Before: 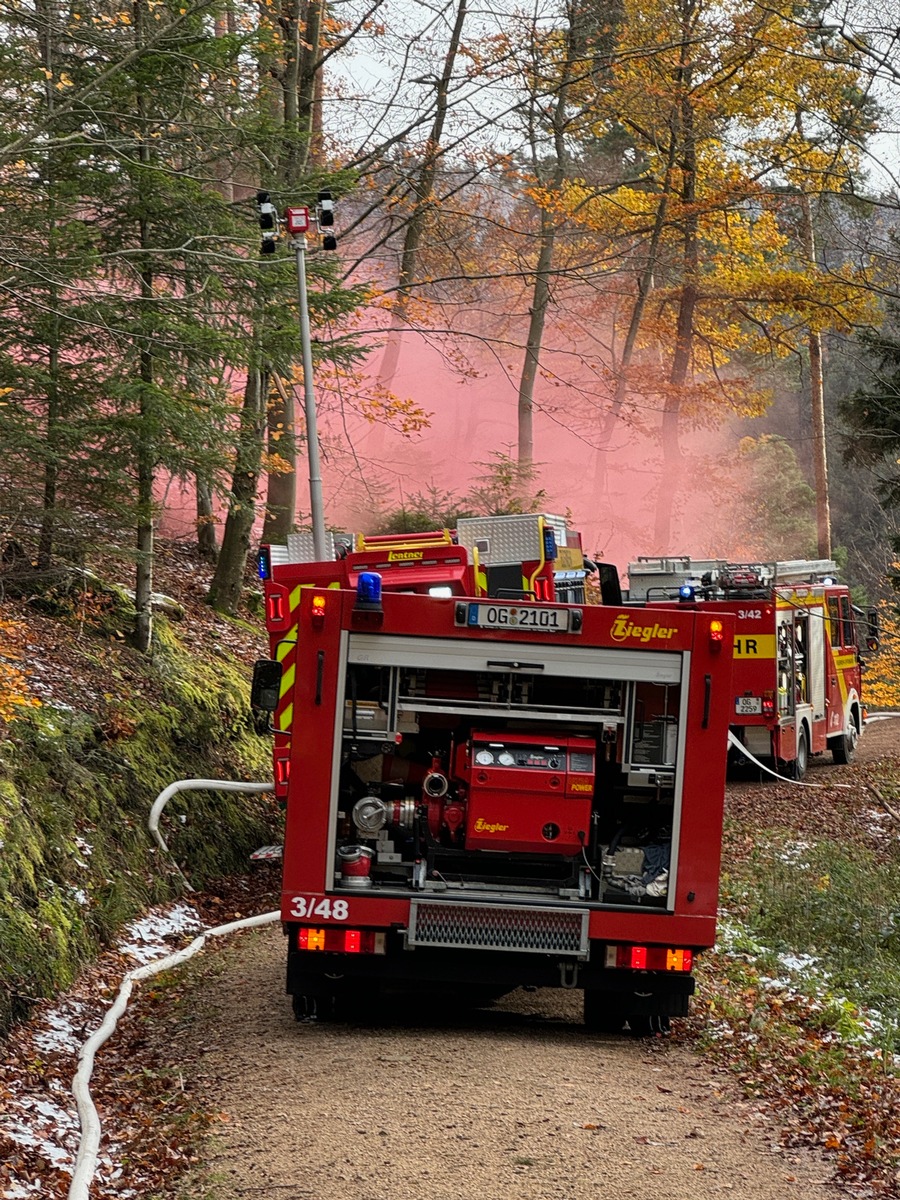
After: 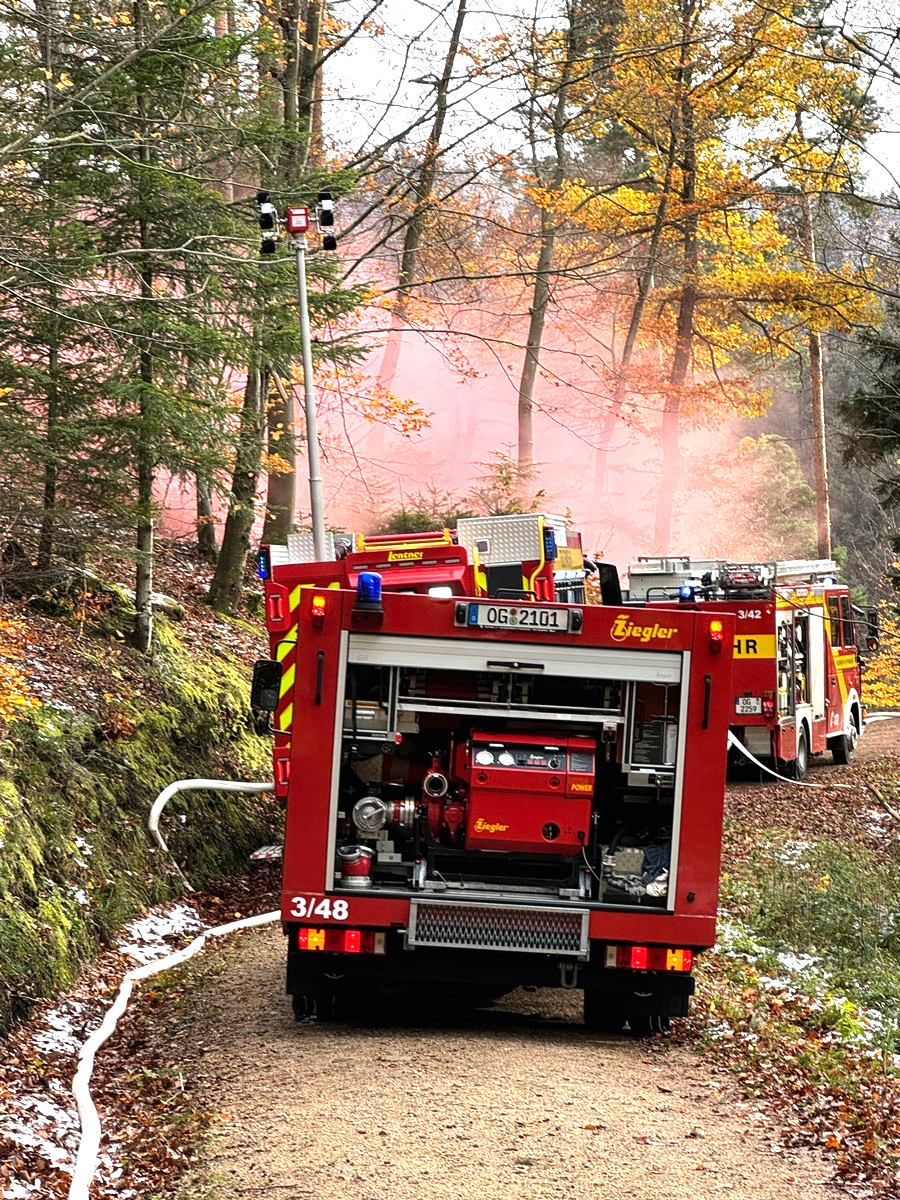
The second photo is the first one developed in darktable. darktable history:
tone equalizer: -8 EV -0.429 EV, -7 EV -0.423 EV, -6 EV -0.373 EV, -5 EV -0.186 EV, -3 EV 0.197 EV, -2 EV 0.344 EV, -1 EV 0.406 EV, +0 EV 0.43 EV, edges refinement/feathering 500, mask exposure compensation -1.57 EV, preserve details no
exposure: black level correction 0, exposure 0.699 EV, compensate exposure bias true, compensate highlight preservation false
